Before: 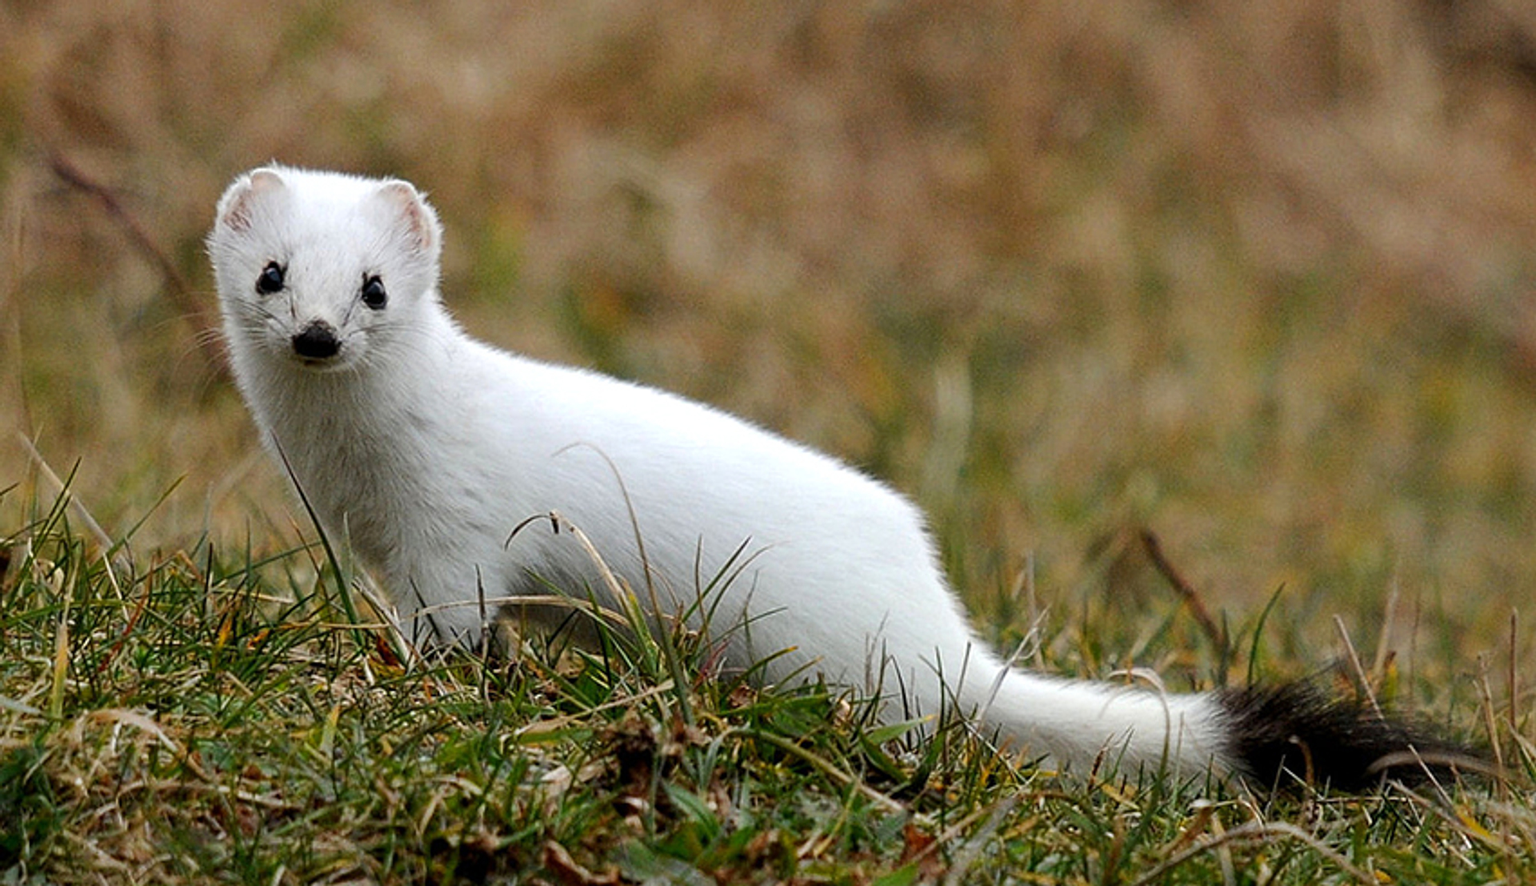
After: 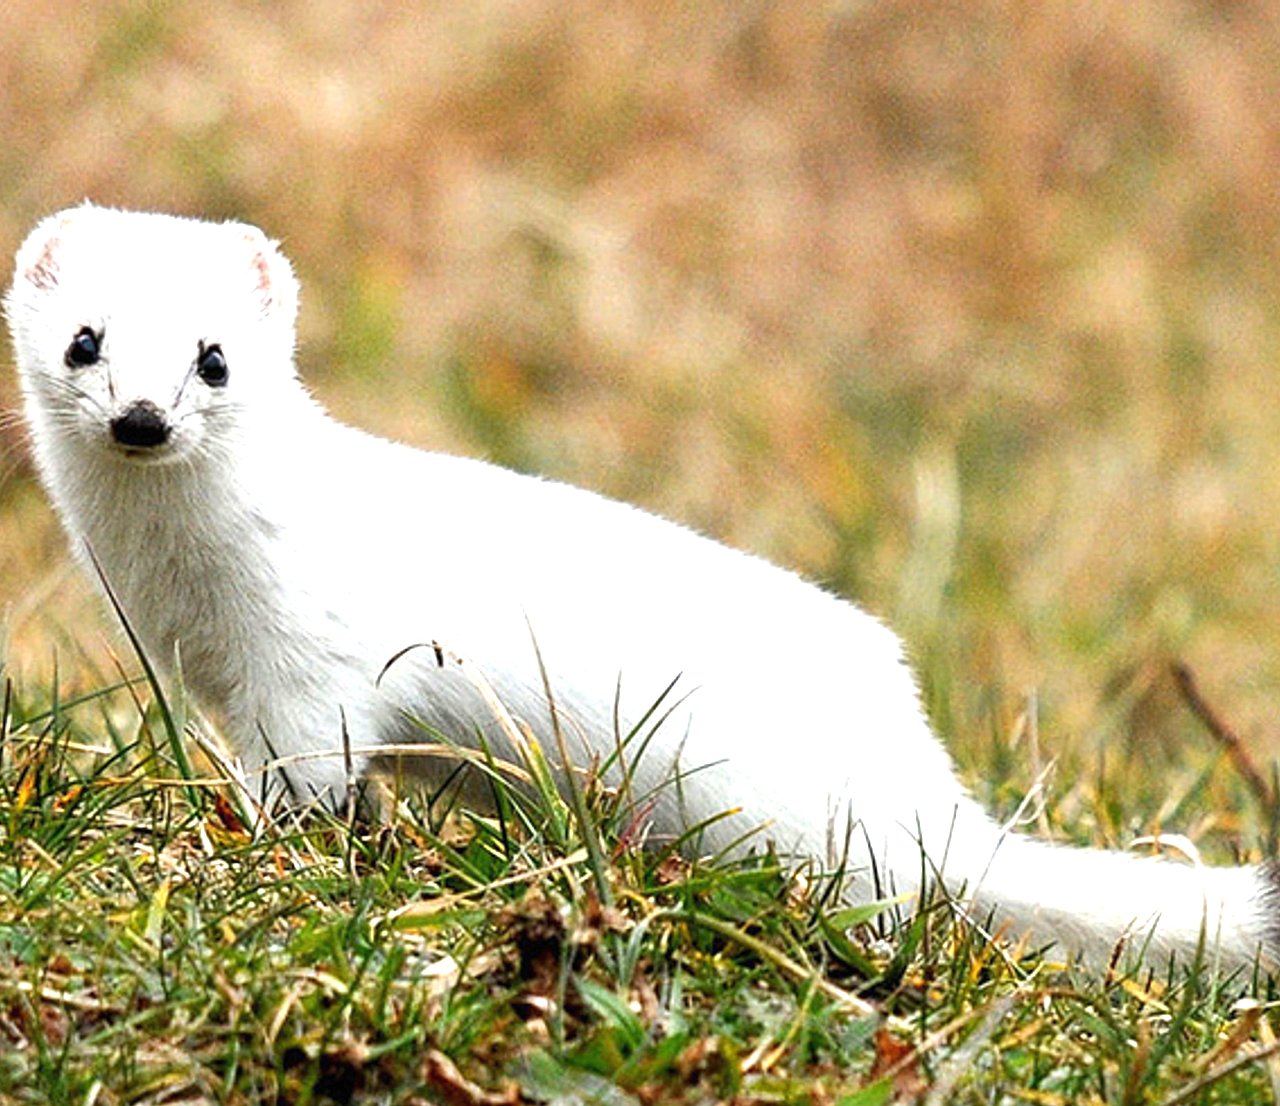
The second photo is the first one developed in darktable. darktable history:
exposure: black level correction 0, exposure 1.378 EV, compensate highlight preservation false
crop and rotate: left 13.327%, right 19.972%
